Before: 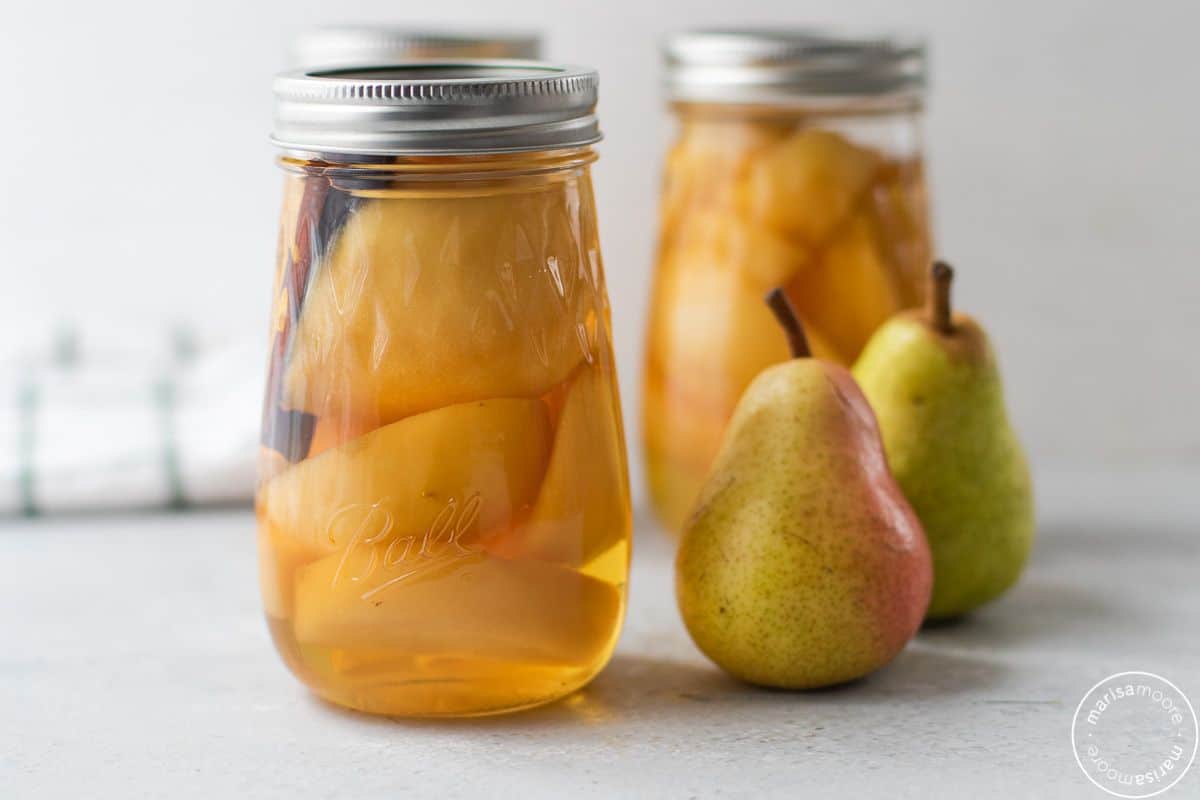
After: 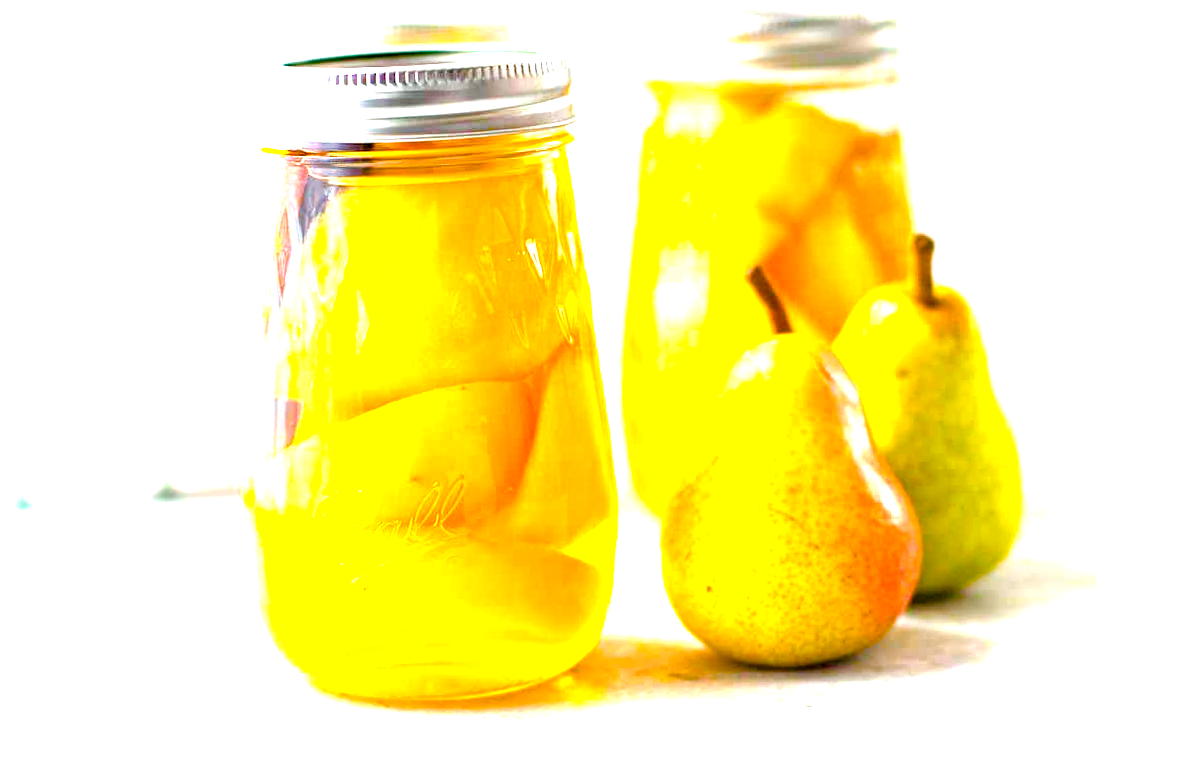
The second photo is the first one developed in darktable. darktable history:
color balance rgb: linear chroma grading › shadows 10%, linear chroma grading › highlights 10%, linear chroma grading › global chroma 15%, linear chroma grading › mid-tones 15%, perceptual saturation grading › global saturation 40%, perceptual saturation grading › highlights -25%, perceptual saturation grading › mid-tones 35%, perceptual saturation grading › shadows 35%, perceptual brilliance grading › global brilliance 11.29%, global vibrance 11.29%
haze removal: compatibility mode true, adaptive false
rotate and perspective: rotation -1.32°, lens shift (horizontal) -0.031, crop left 0.015, crop right 0.985, crop top 0.047, crop bottom 0.982
exposure: black level correction 0, exposure 1.9 EV, compensate highlight preservation false
white balance: emerald 1
